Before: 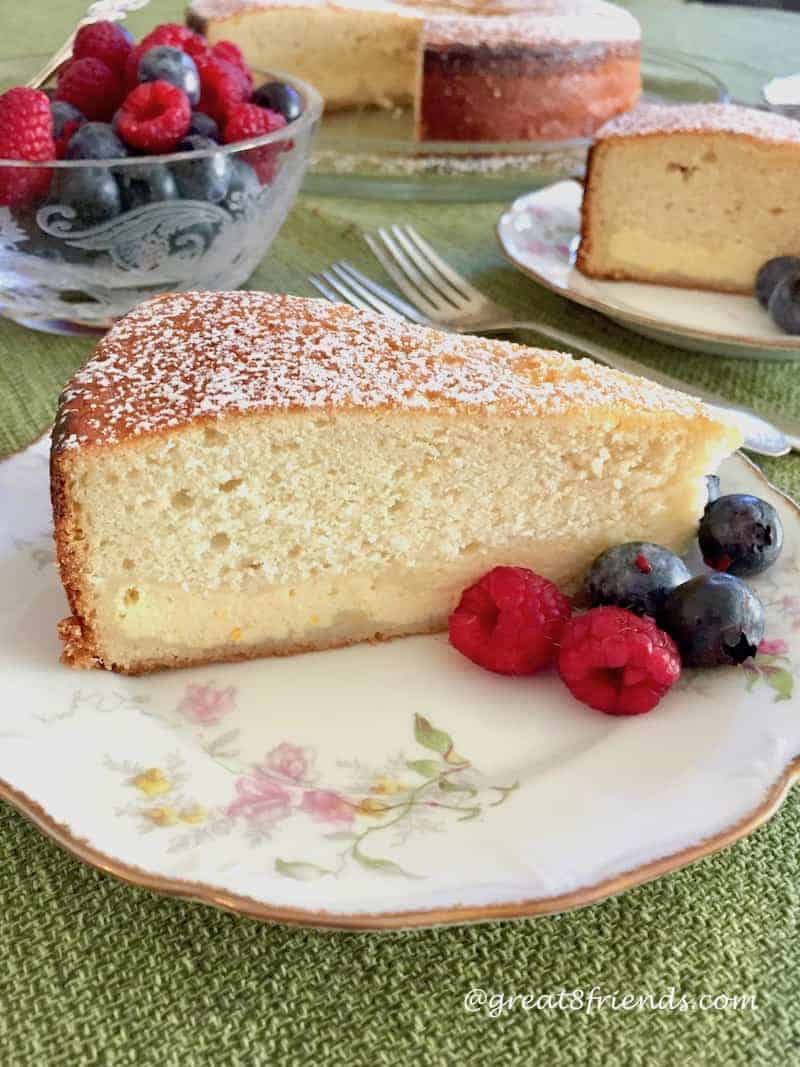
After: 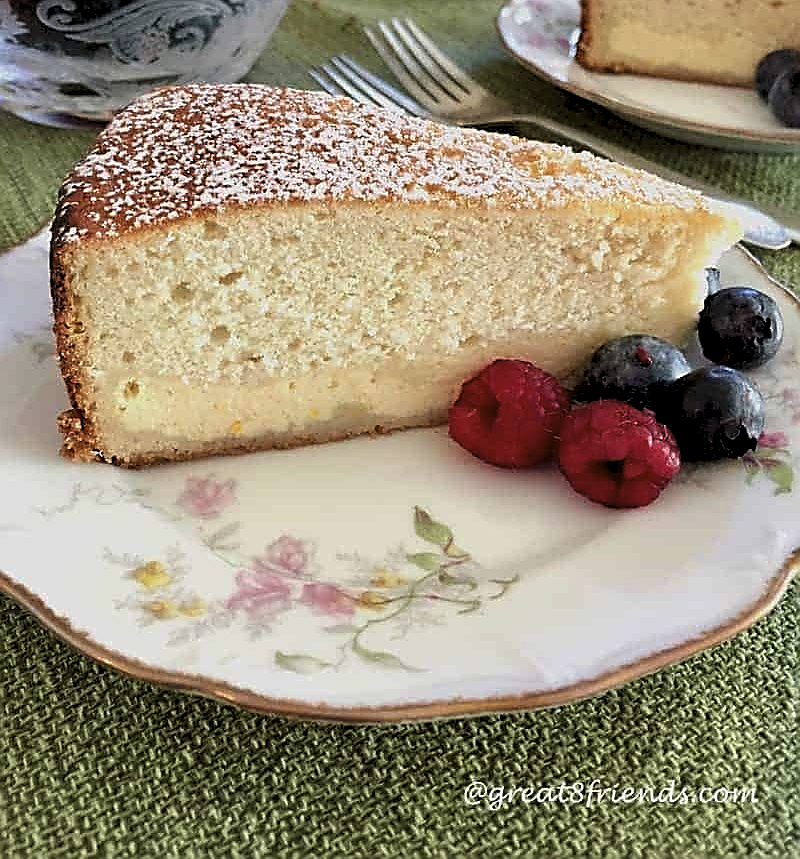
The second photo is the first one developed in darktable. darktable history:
exposure: compensate highlight preservation false
sharpen: radius 1.411, amount 1.256, threshold 0.835
levels: levels [0.116, 0.574, 1]
crop and rotate: top 19.45%
